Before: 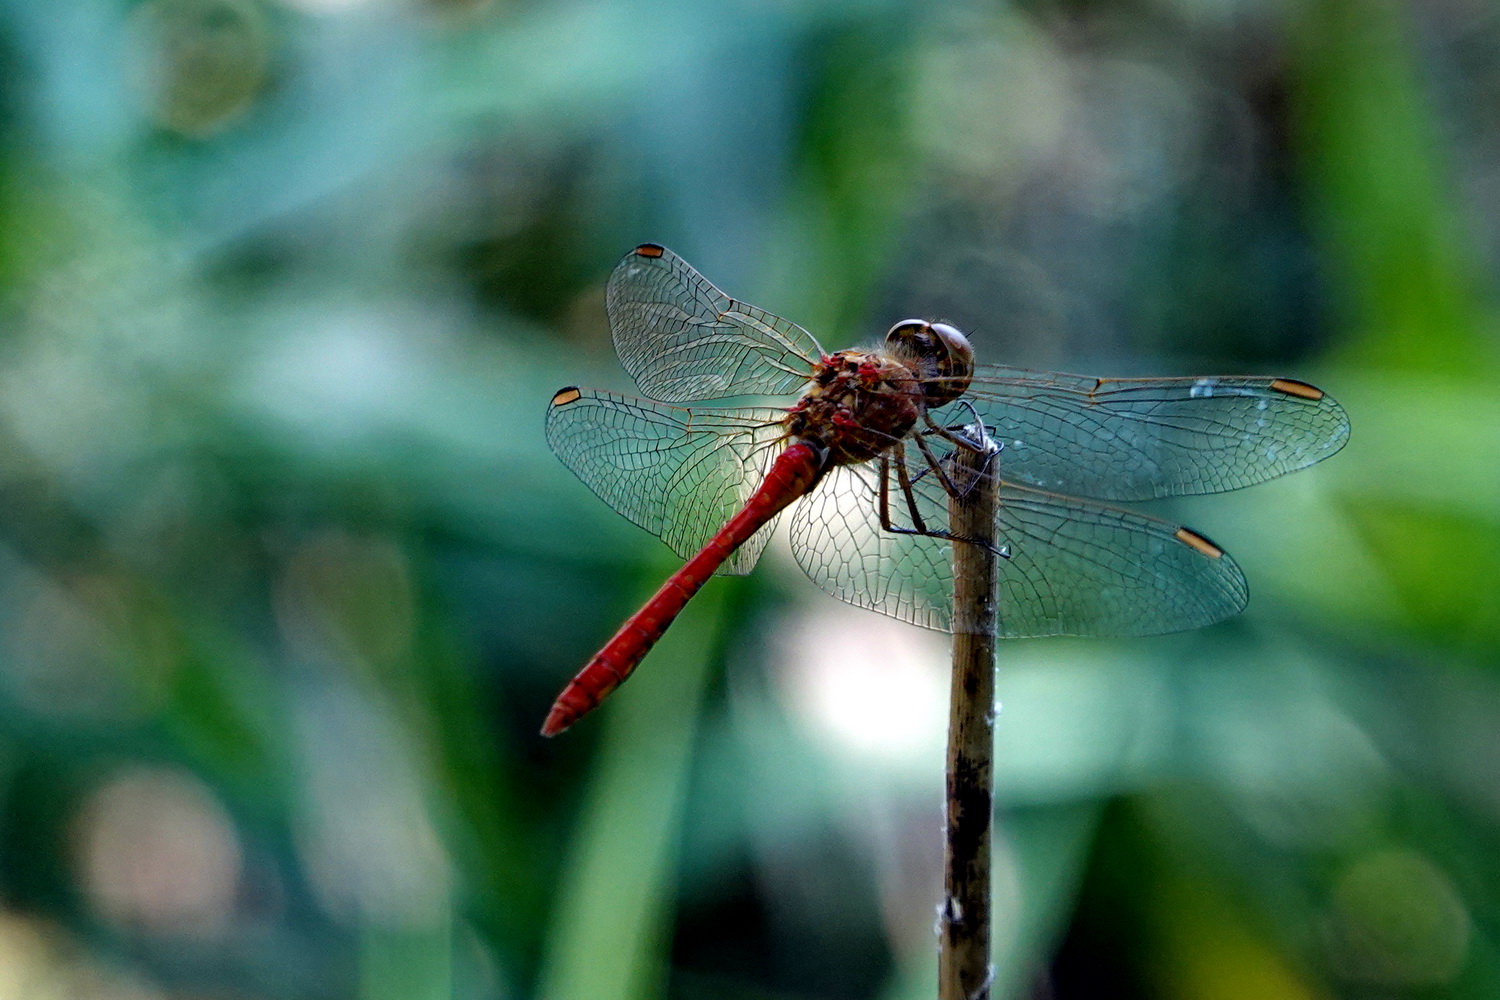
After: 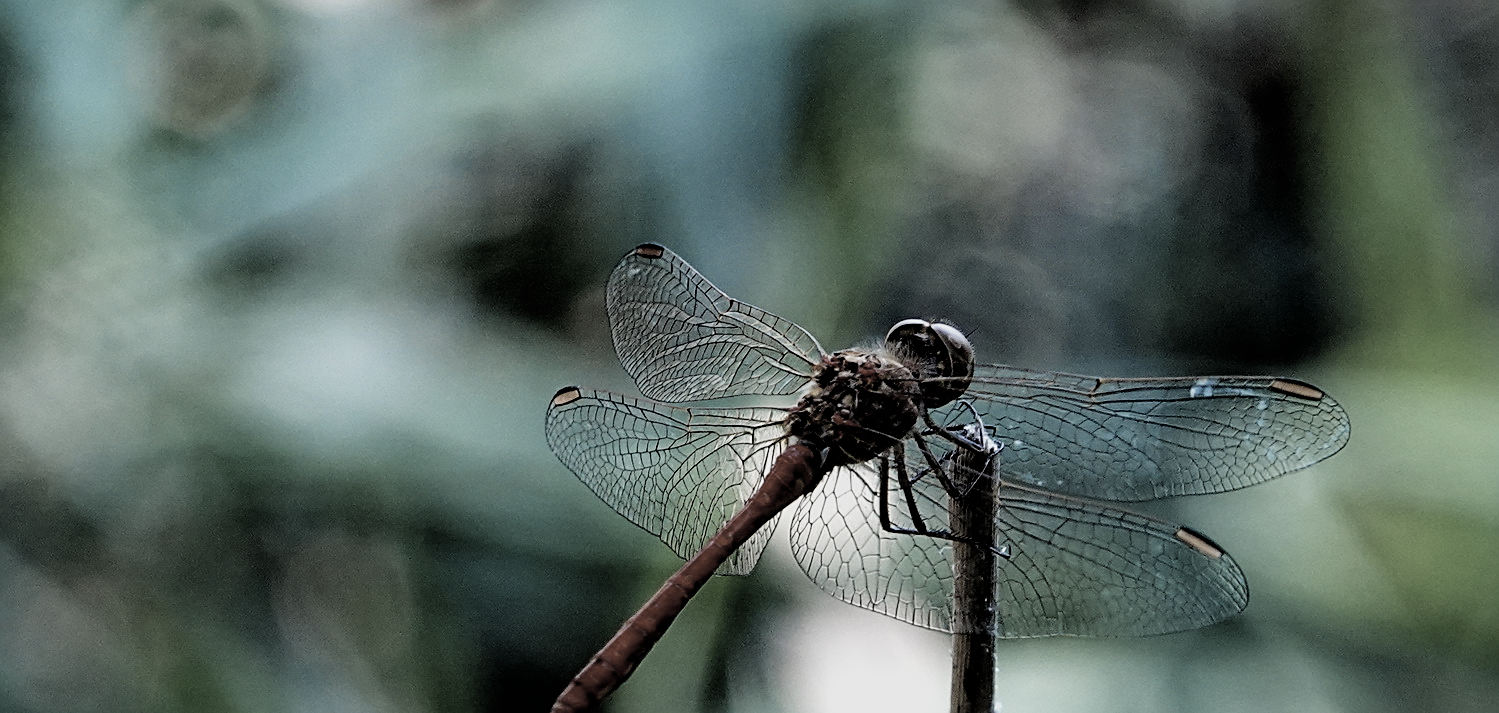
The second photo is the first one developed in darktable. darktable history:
crop: right 0.001%, bottom 28.653%
color zones: curves: ch1 [(0.238, 0.163) (0.476, 0.2) (0.733, 0.322) (0.848, 0.134)]
sharpen: on, module defaults
filmic rgb: black relative exposure -5.02 EV, white relative exposure 3.55 EV, threshold 2.96 EV, hardness 3.16, contrast 1.198, highlights saturation mix -49.4%, enable highlight reconstruction true
